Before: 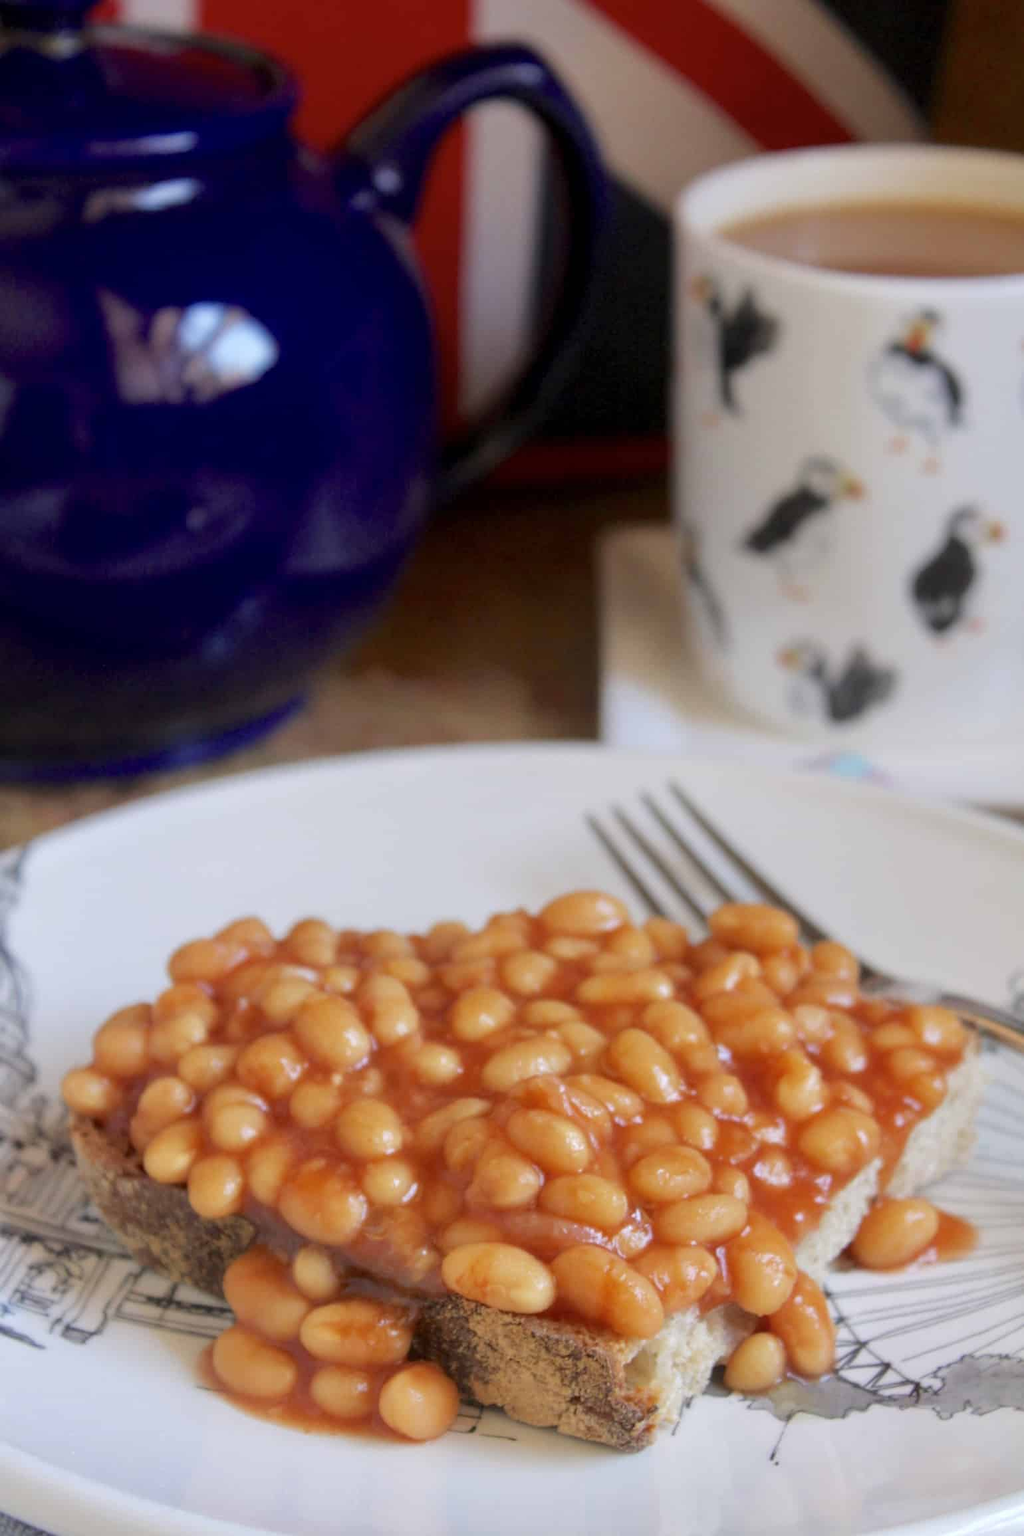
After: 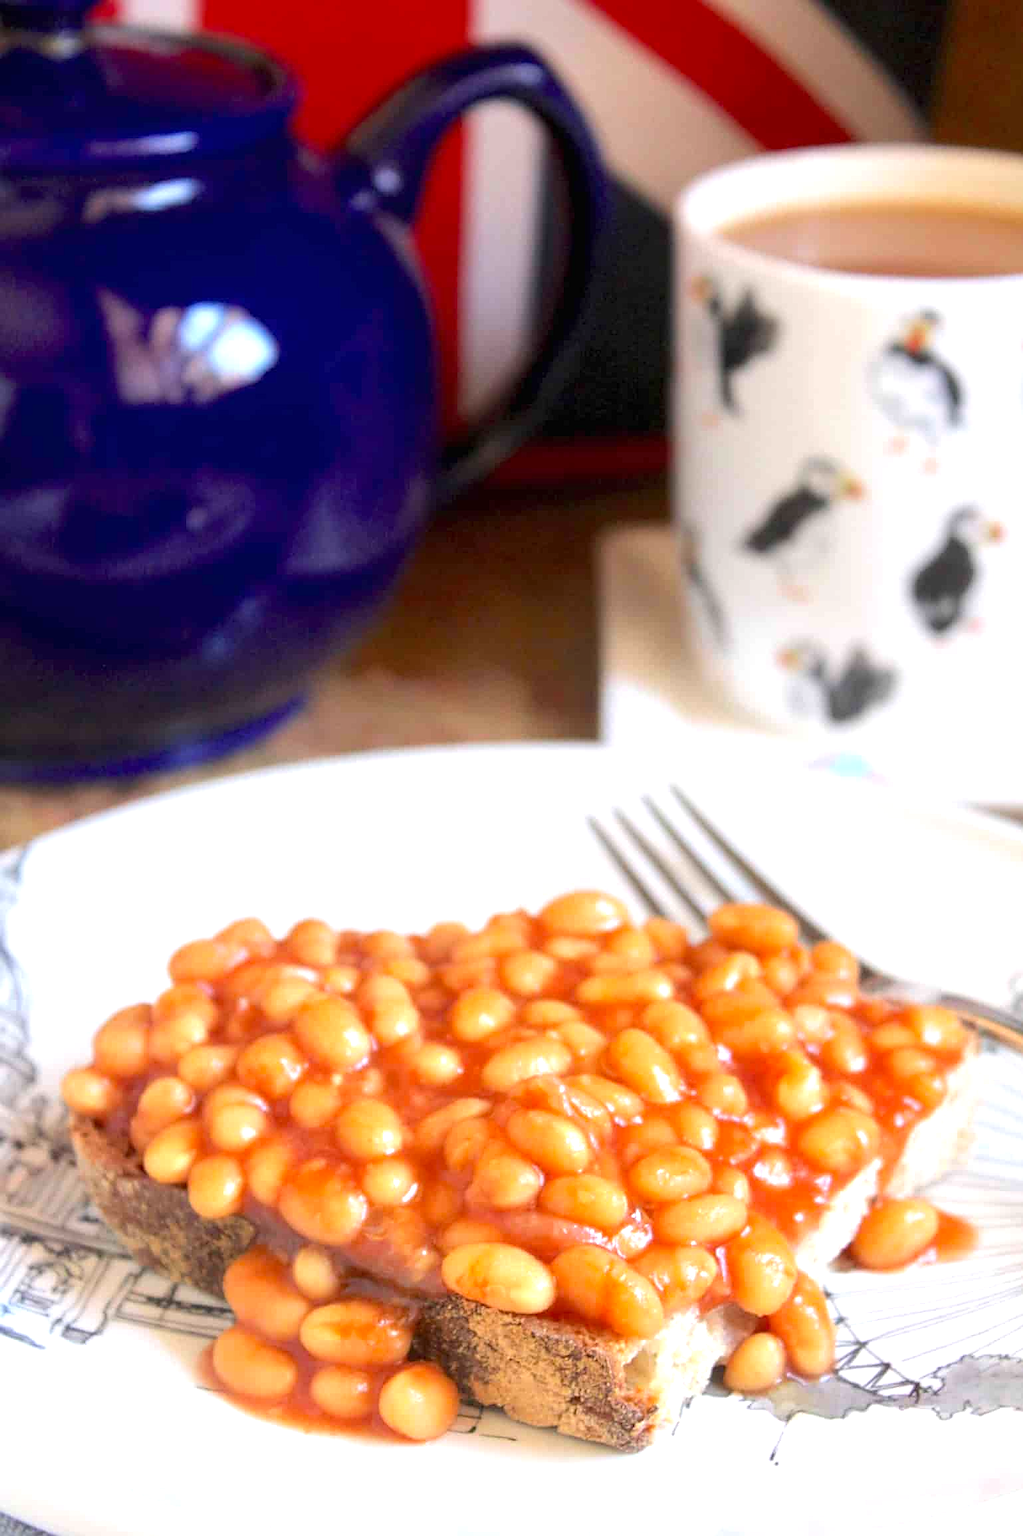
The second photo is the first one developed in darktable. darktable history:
exposure: black level correction 0, exposure 1 EV, compensate highlight preservation false
sharpen: amount 0.497
